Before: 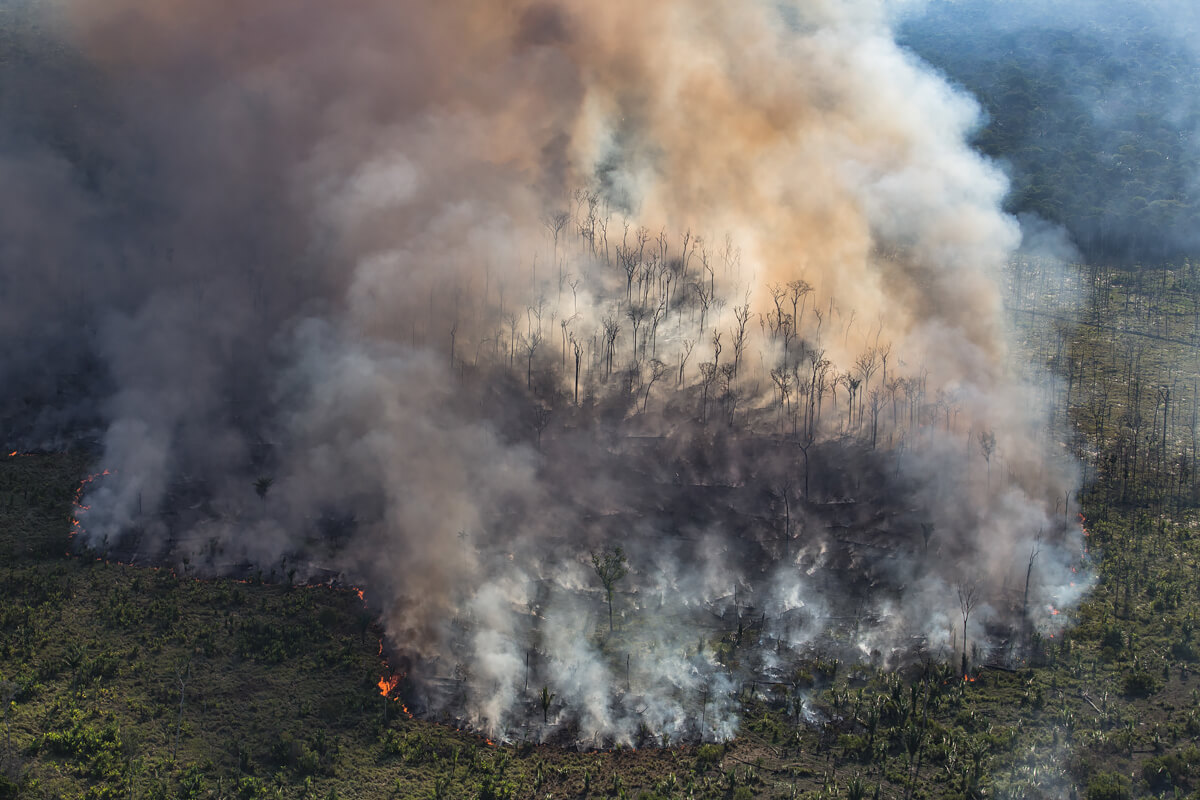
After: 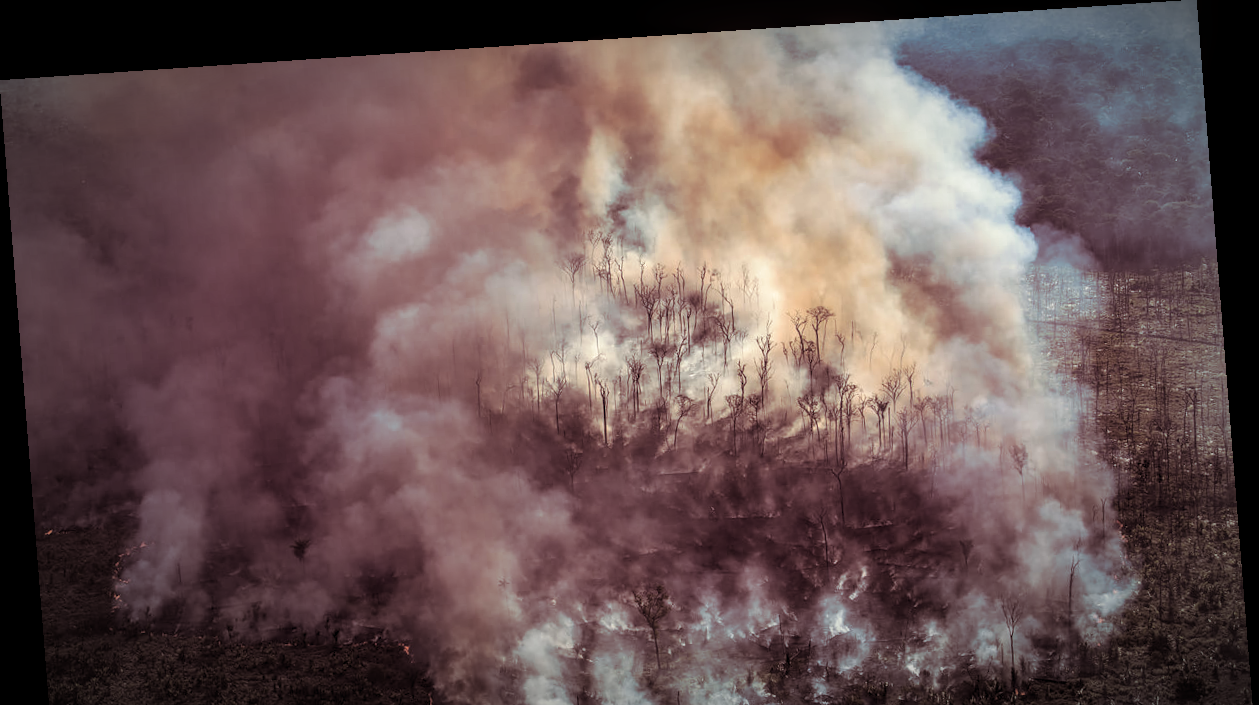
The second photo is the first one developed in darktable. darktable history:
vignetting: fall-off start 67.5%, fall-off radius 67.23%, brightness -0.813, automatic ratio true
rotate and perspective: rotation -4.2°, shear 0.006, automatic cropping off
white balance: emerald 1
crop: bottom 19.644%
split-toning: on, module defaults
local contrast: detail 140%
